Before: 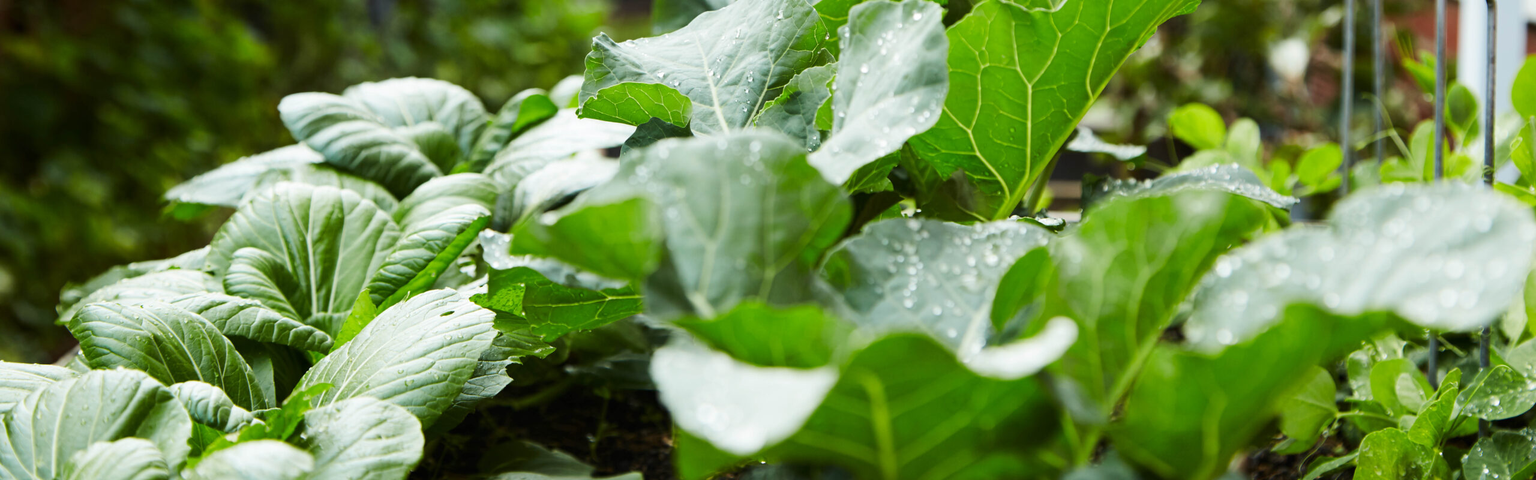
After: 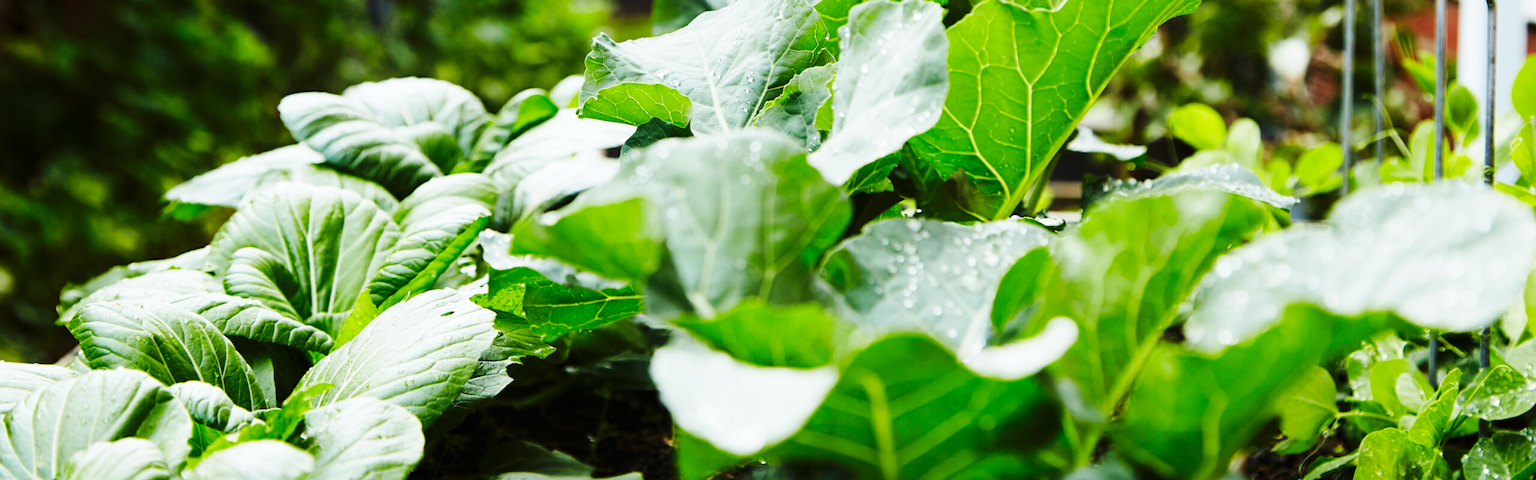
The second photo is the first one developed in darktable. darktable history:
base curve: curves: ch0 [(0, 0) (0.036, 0.025) (0.121, 0.166) (0.206, 0.329) (0.605, 0.79) (1, 1)], preserve colors none
white balance: red 0.986, blue 1.01
